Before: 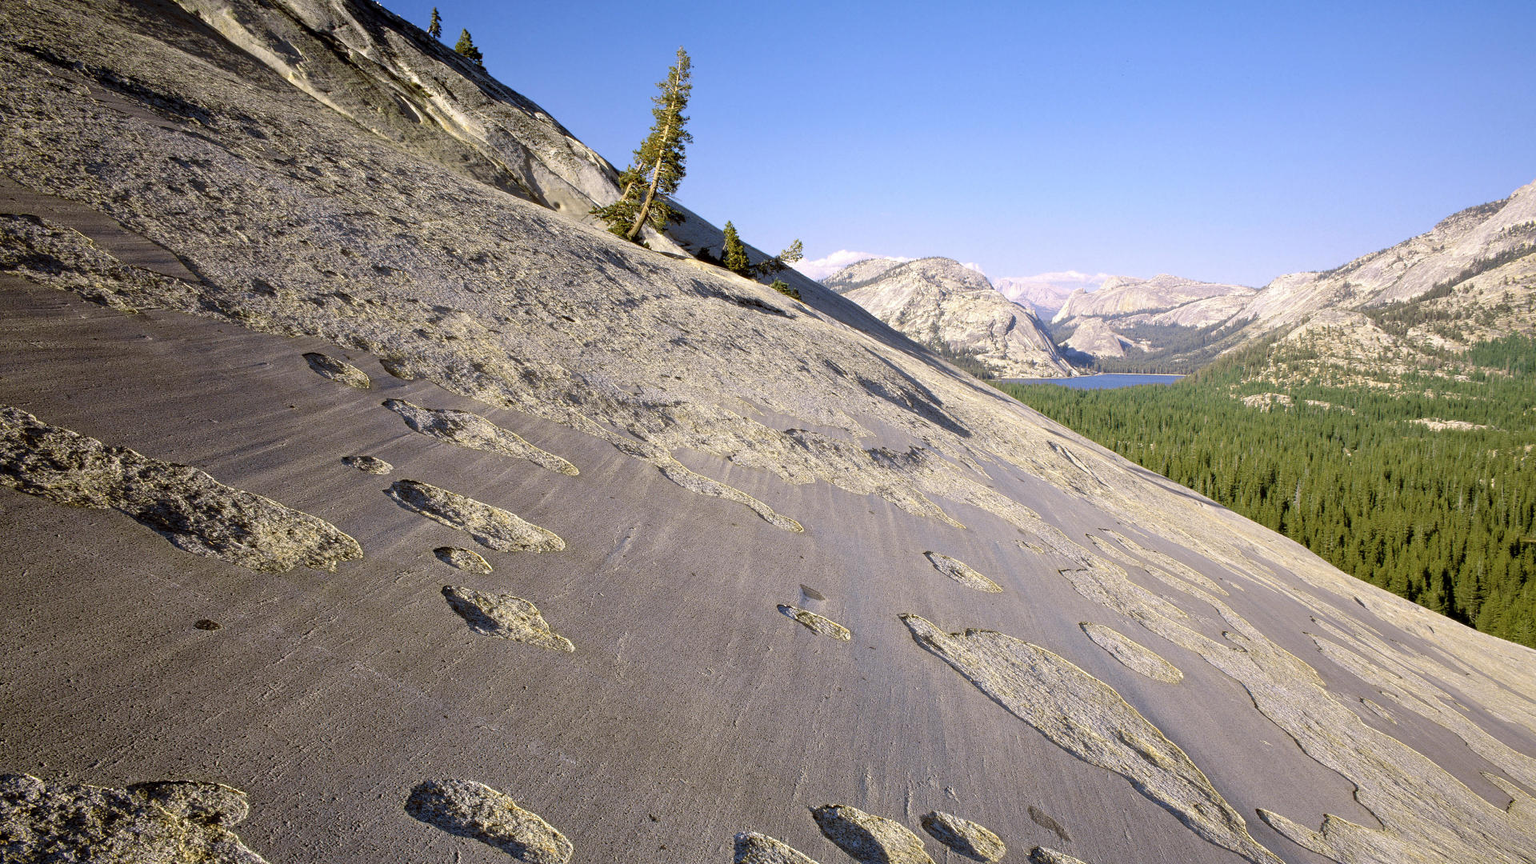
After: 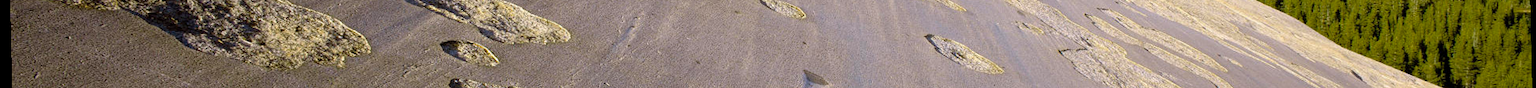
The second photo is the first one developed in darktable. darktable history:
crop and rotate: top 59.084%, bottom 30.916%
color balance rgb: perceptual saturation grading › global saturation 20%, global vibrance 20%
rotate and perspective: rotation -1.24°, automatic cropping off
